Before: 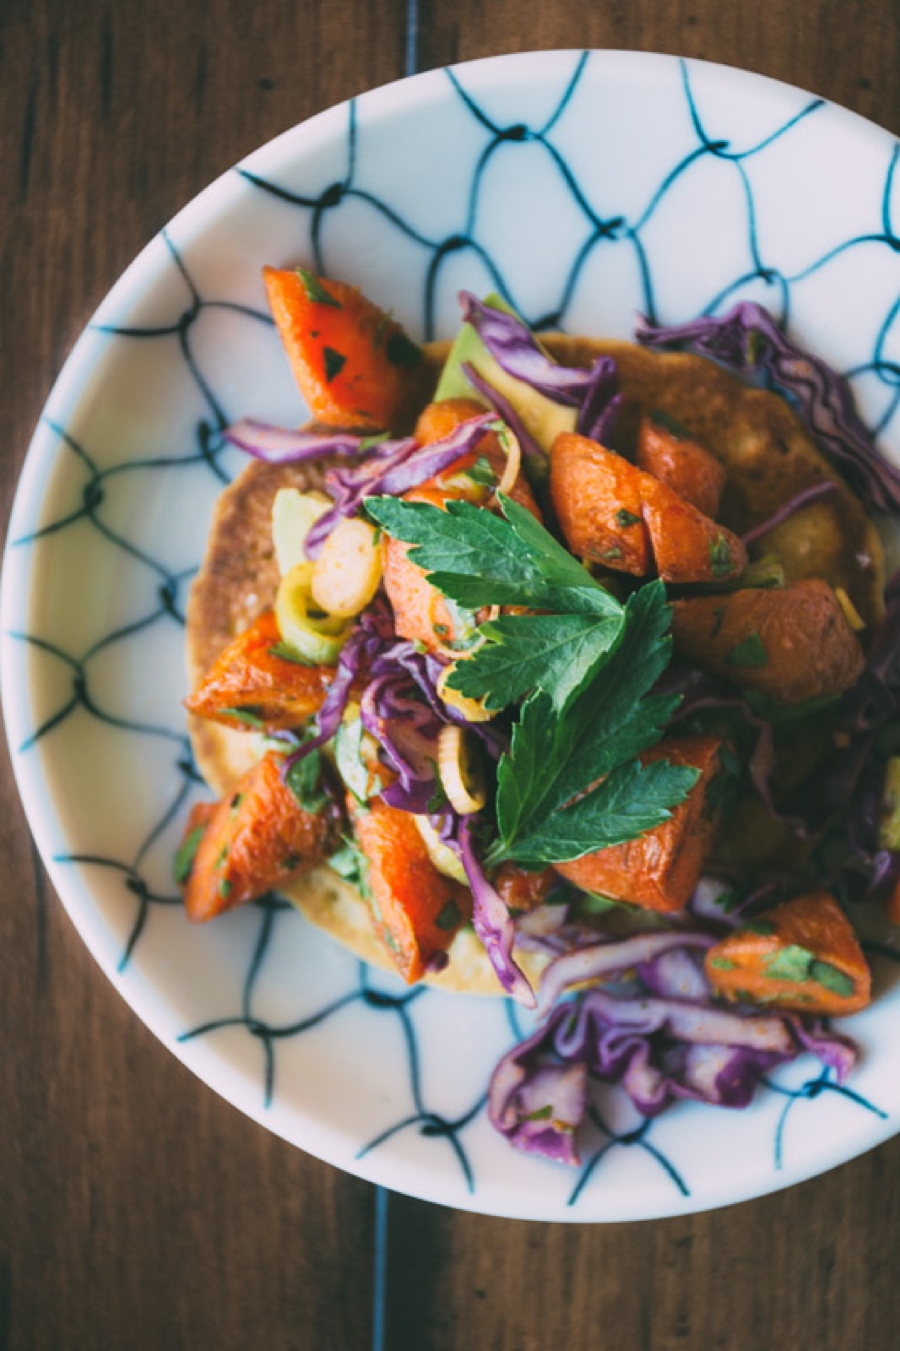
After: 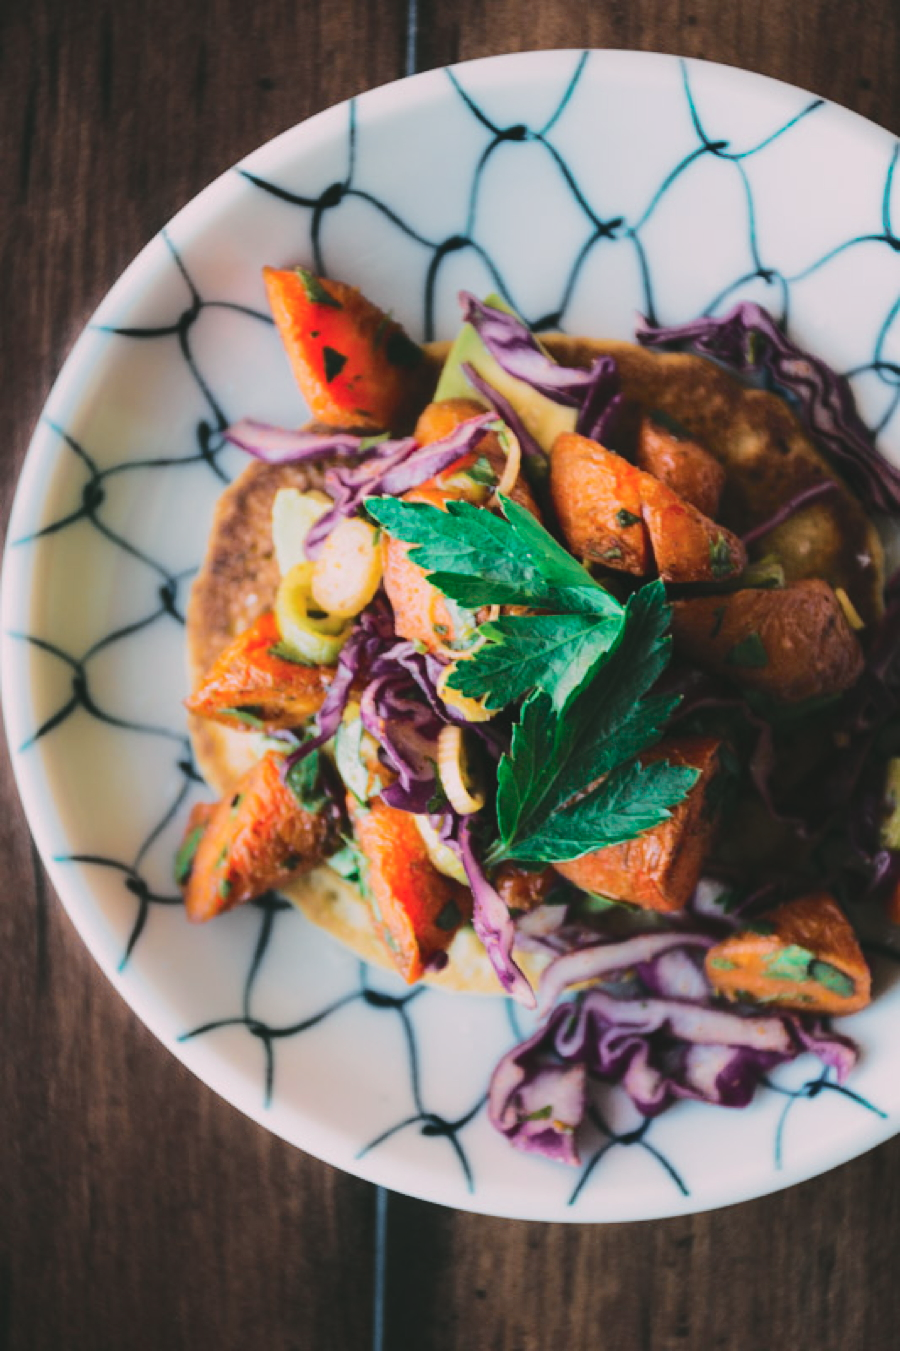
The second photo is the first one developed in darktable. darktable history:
tone curve: curves: ch0 [(0, 0.032) (0.094, 0.08) (0.265, 0.208) (0.41, 0.417) (0.485, 0.524) (0.638, 0.673) (0.845, 0.828) (0.994, 0.964)]; ch1 [(0, 0) (0.161, 0.092) (0.37, 0.302) (0.437, 0.456) (0.469, 0.482) (0.498, 0.504) (0.576, 0.583) (0.644, 0.638) (0.725, 0.765) (1, 1)]; ch2 [(0, 0) (0.352, 0.403) (0.45, 0.469) (0.502, 0.504) (0.54, 0.521) (0.589, 0.576) (1, 1)], color space Lab, independent channels, preserve colors none
